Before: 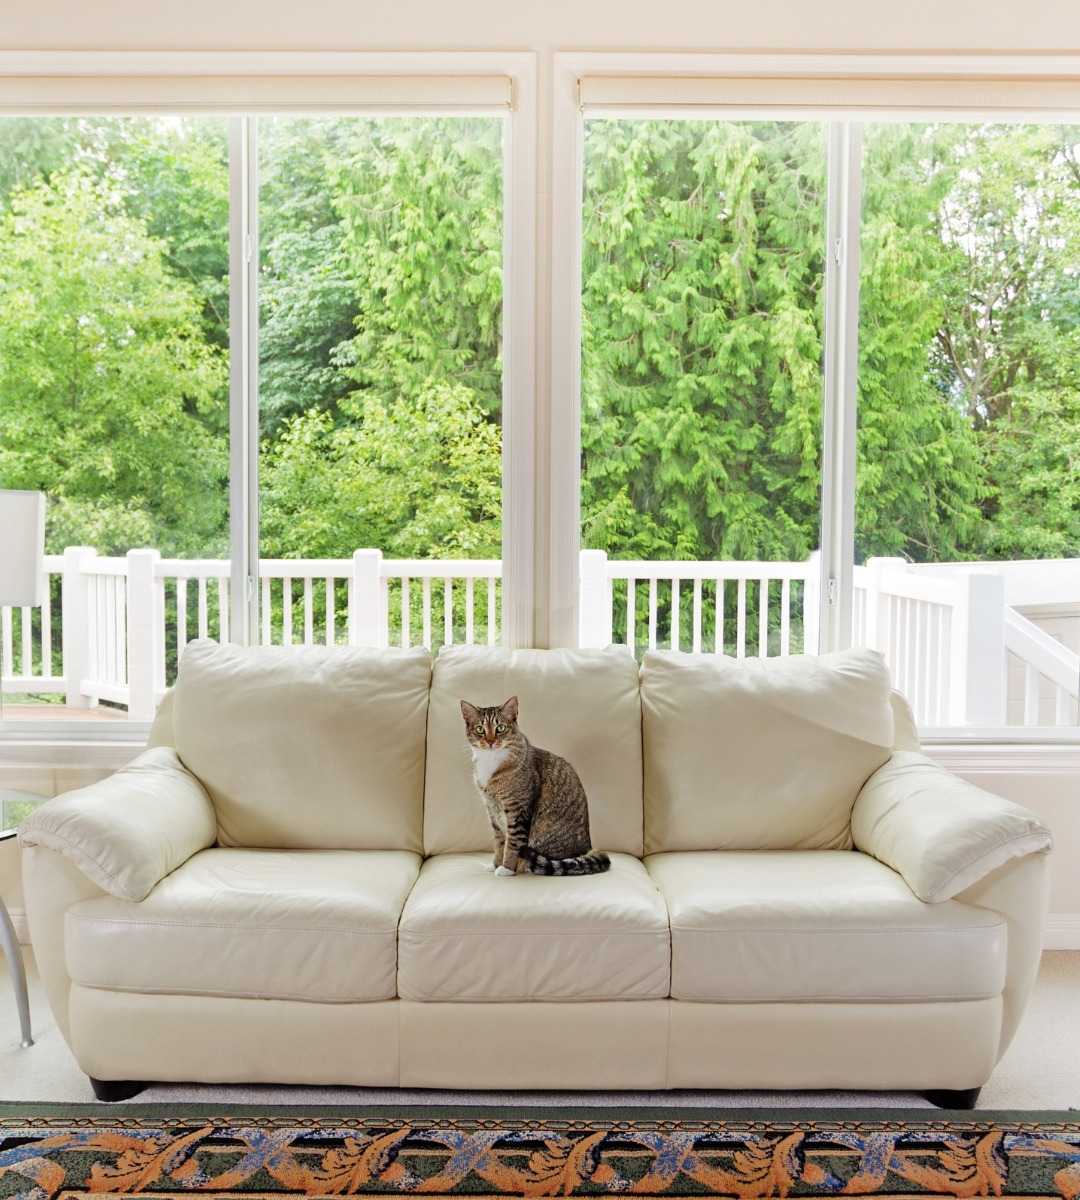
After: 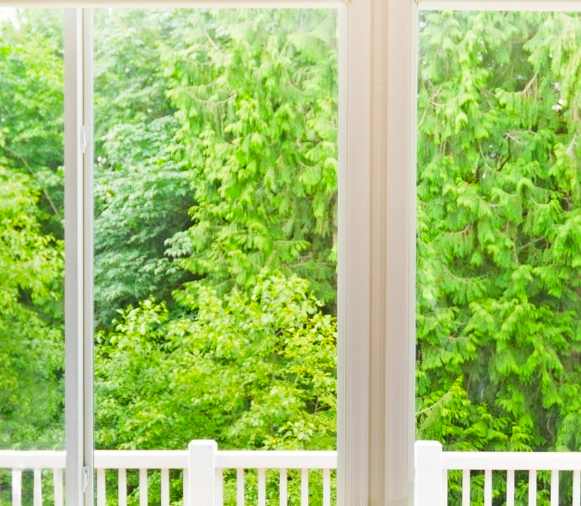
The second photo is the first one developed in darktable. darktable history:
crop: left 15.313%, top 9.158%, right 30.833%, bottom 48.662%
contrast brightness saturation: saturation 0.491
